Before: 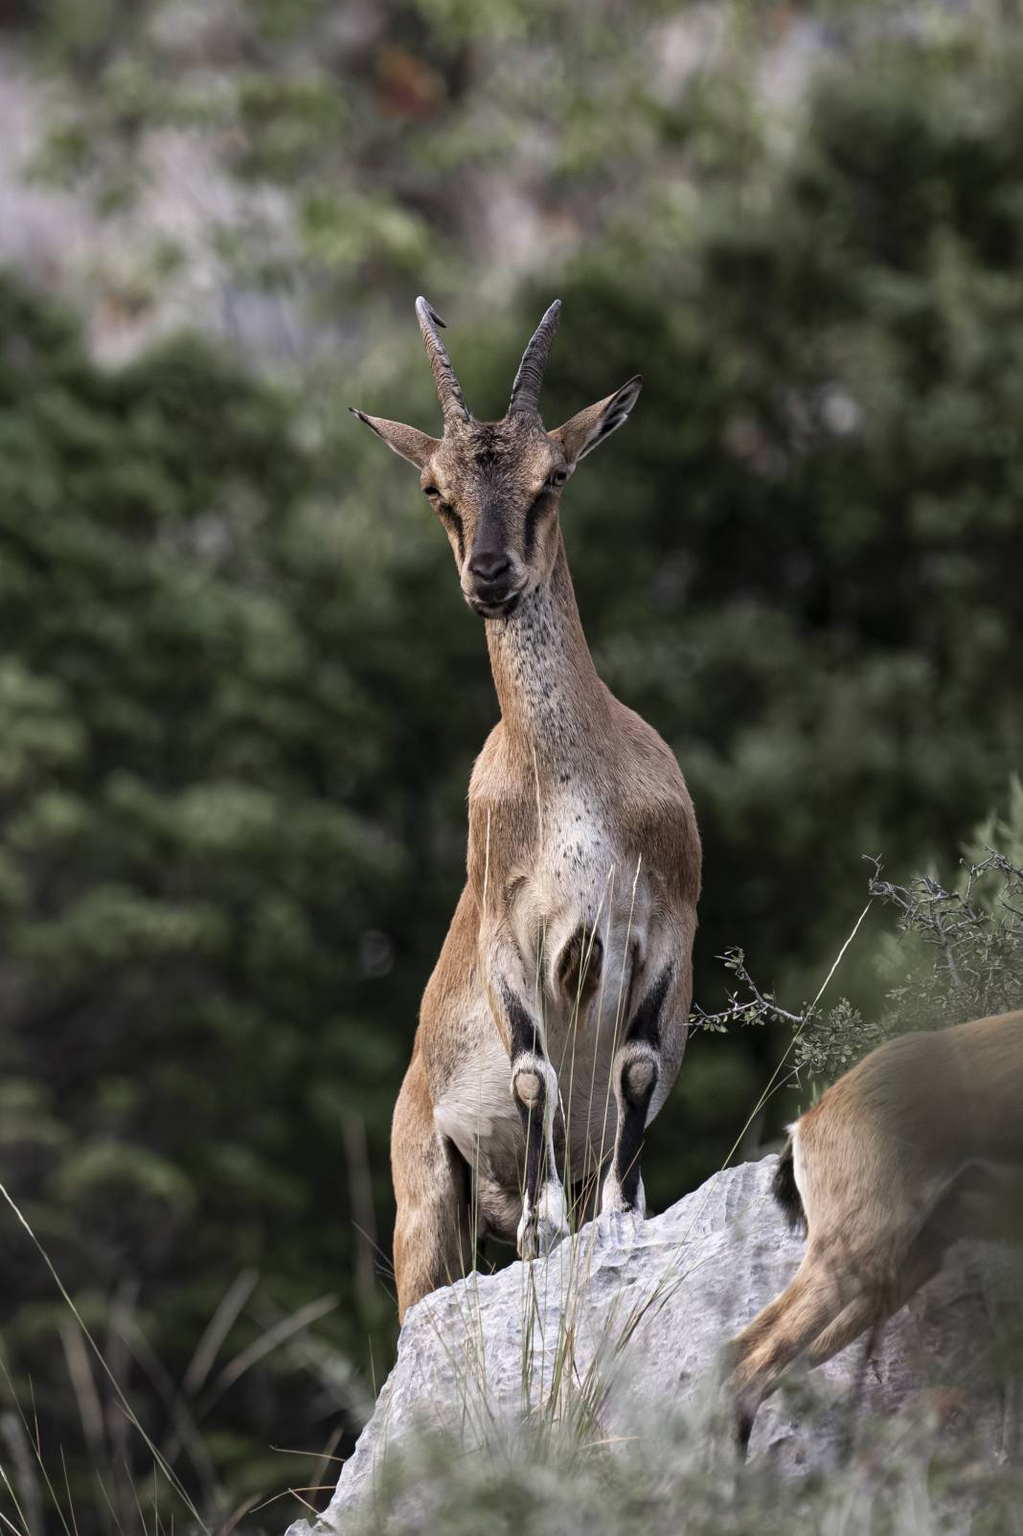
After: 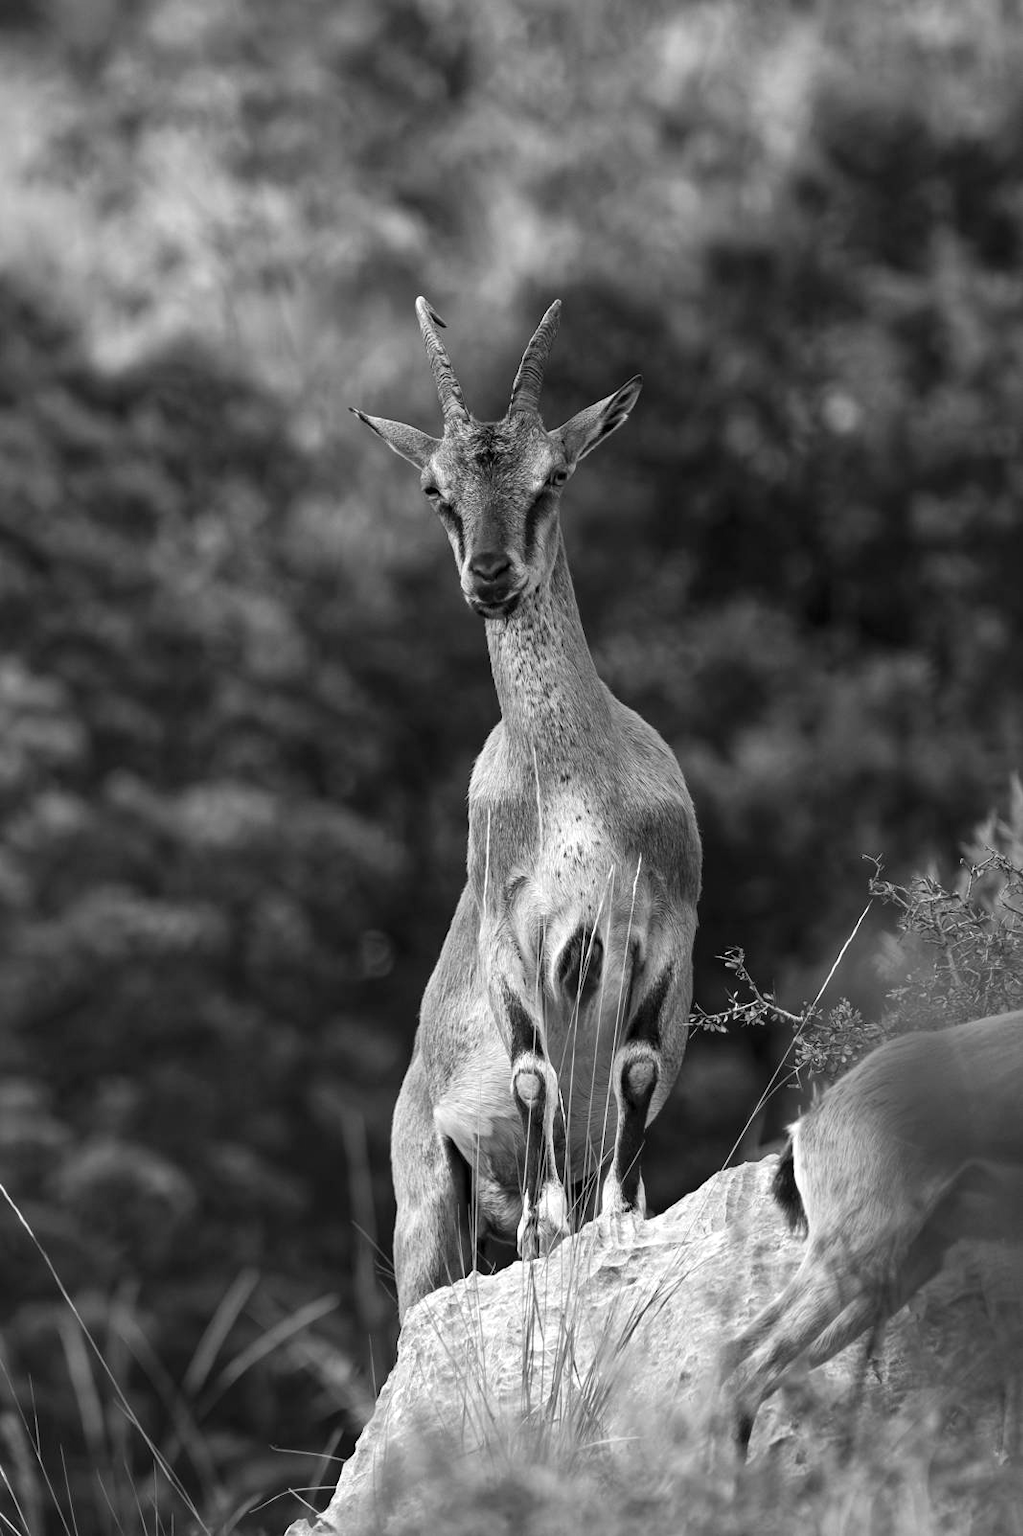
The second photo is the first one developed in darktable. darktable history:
exposure: exposure 0.496 EV, compensate highlight preservation false
monochrome: a -92.57, b 58.91
